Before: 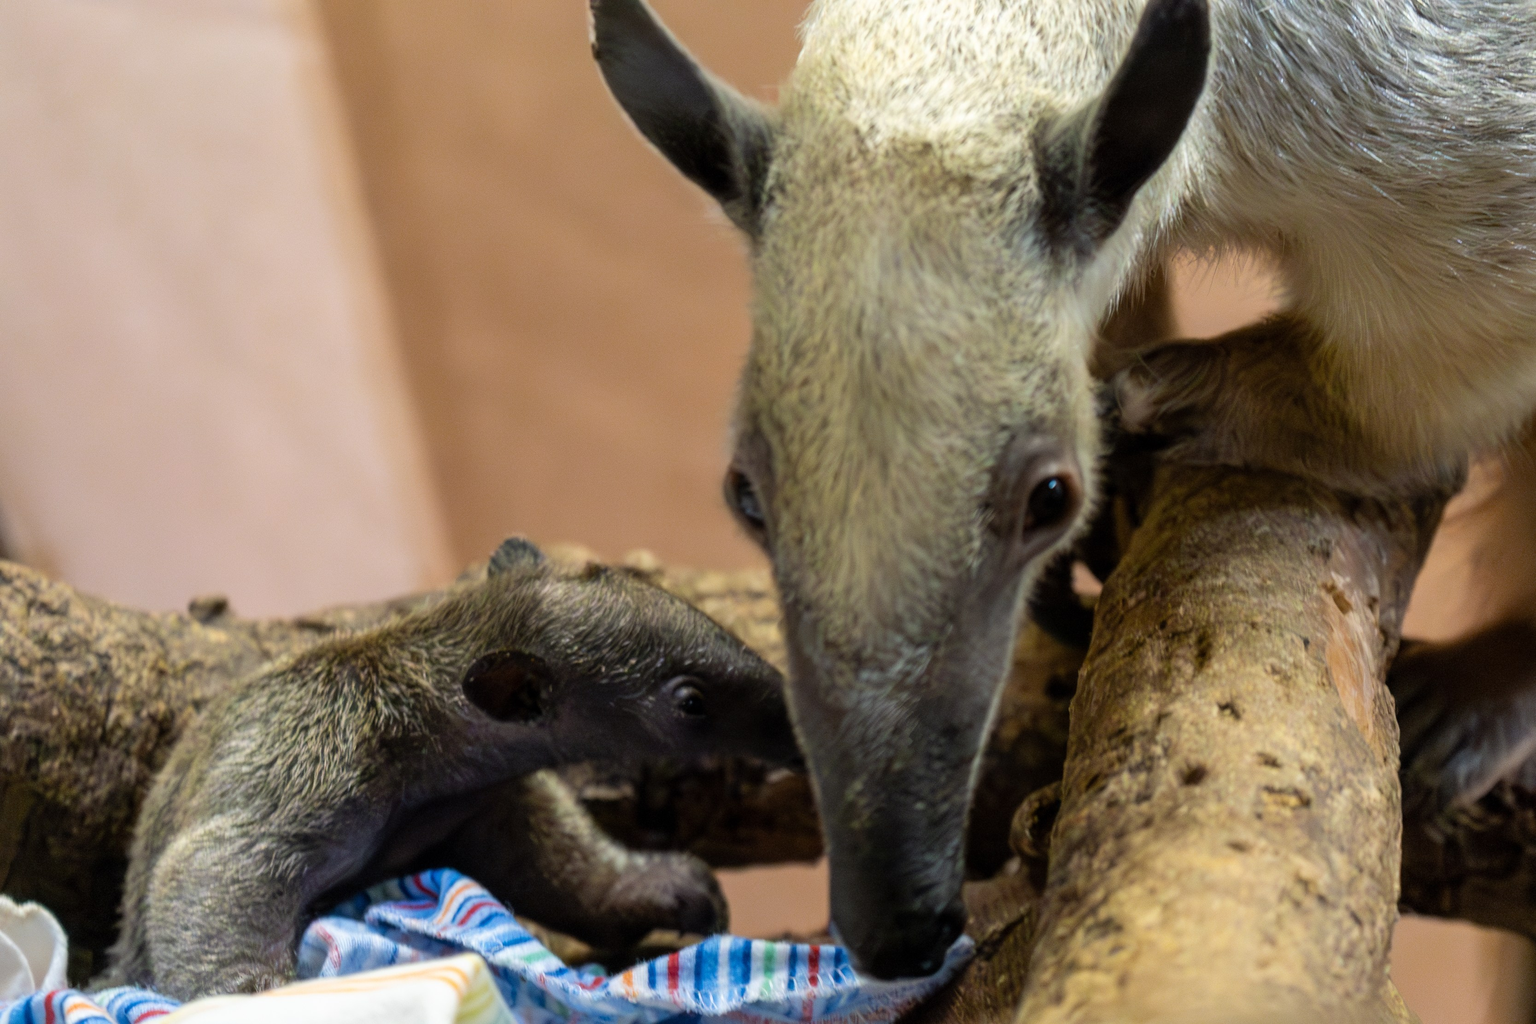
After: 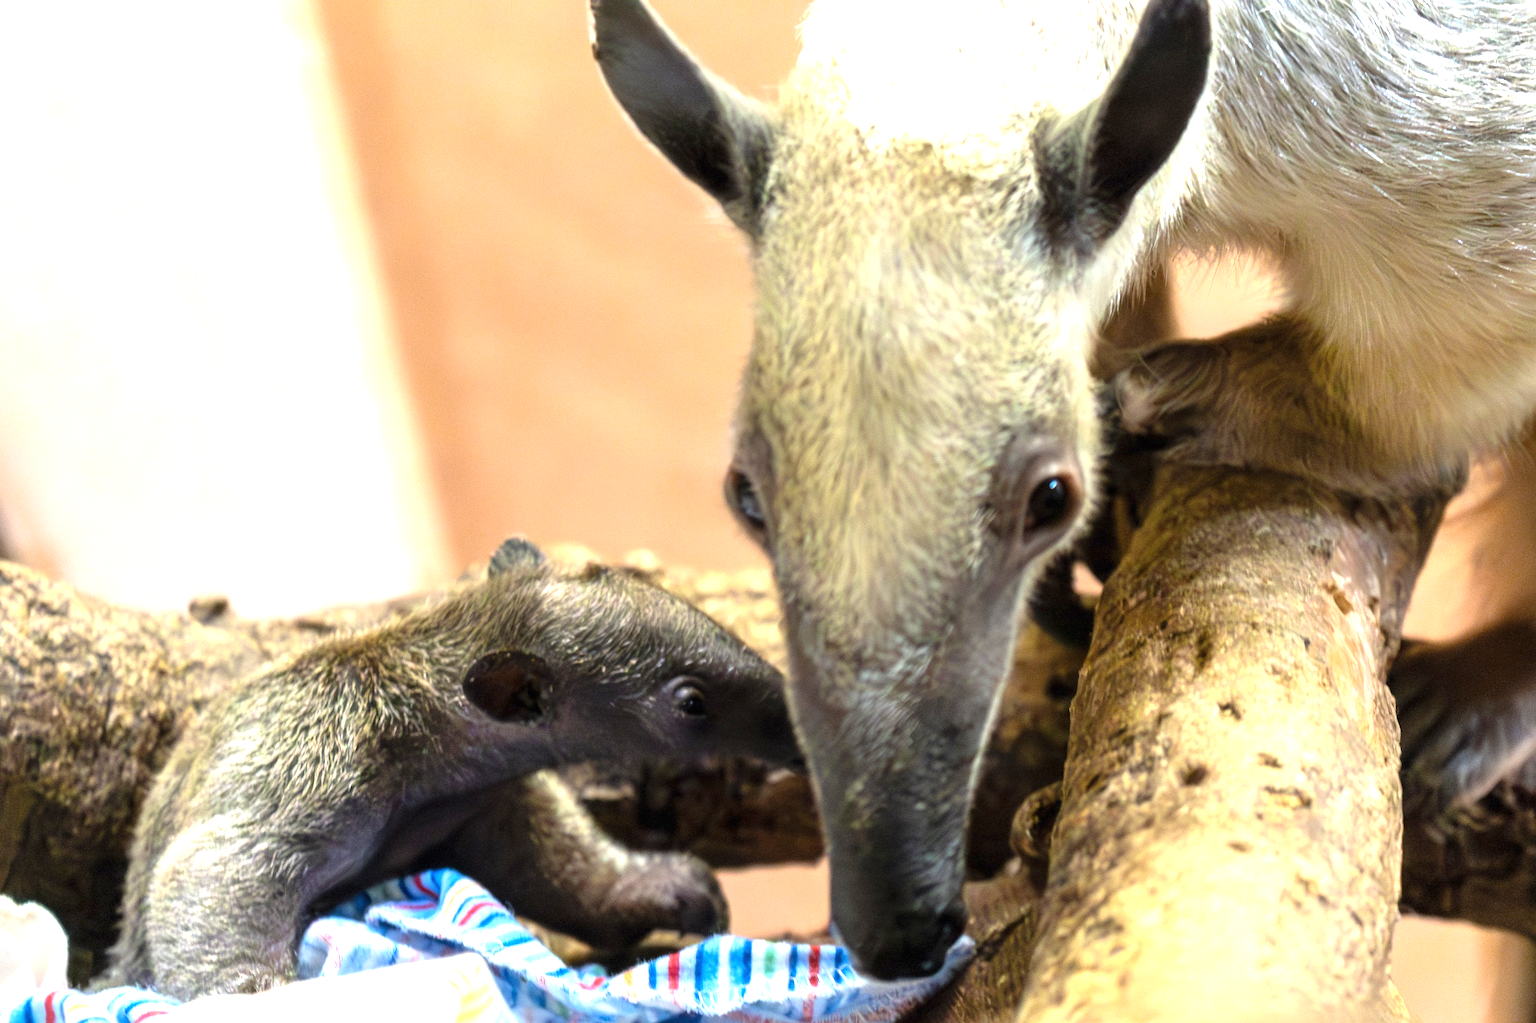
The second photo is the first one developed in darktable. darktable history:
exposure: black level correction 0, exposure 1.448 EV, compensate highlight preservation false
